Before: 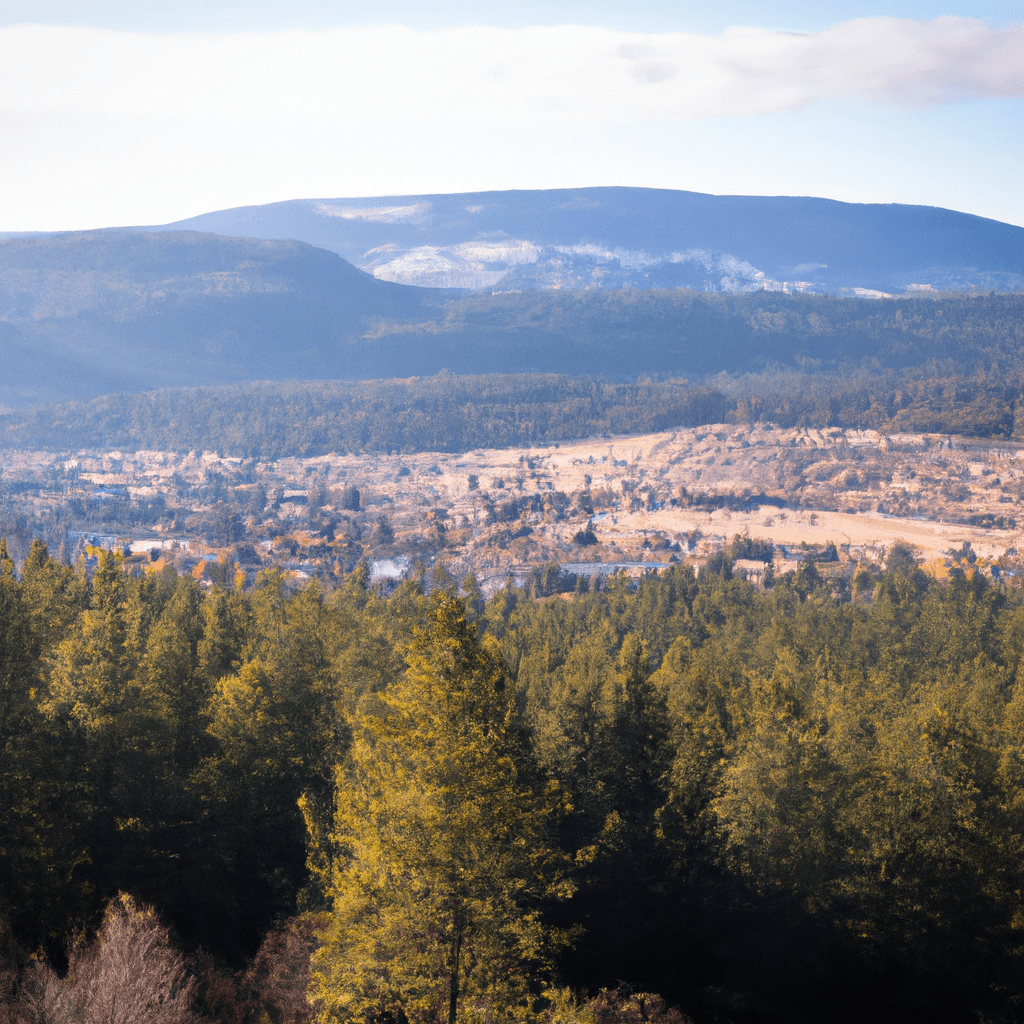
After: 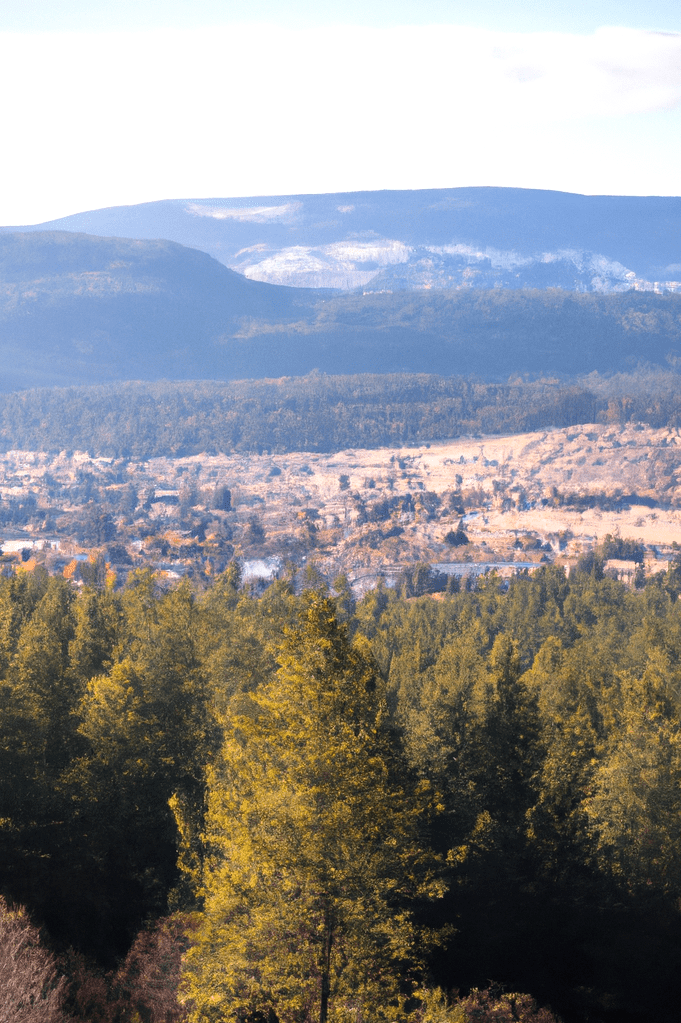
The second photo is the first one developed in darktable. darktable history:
exposure: exposure 0.204 EV, compensate exposure bias true, compensate highlight preservation false
crop and rotate: left 12.636%, right 20.798%
